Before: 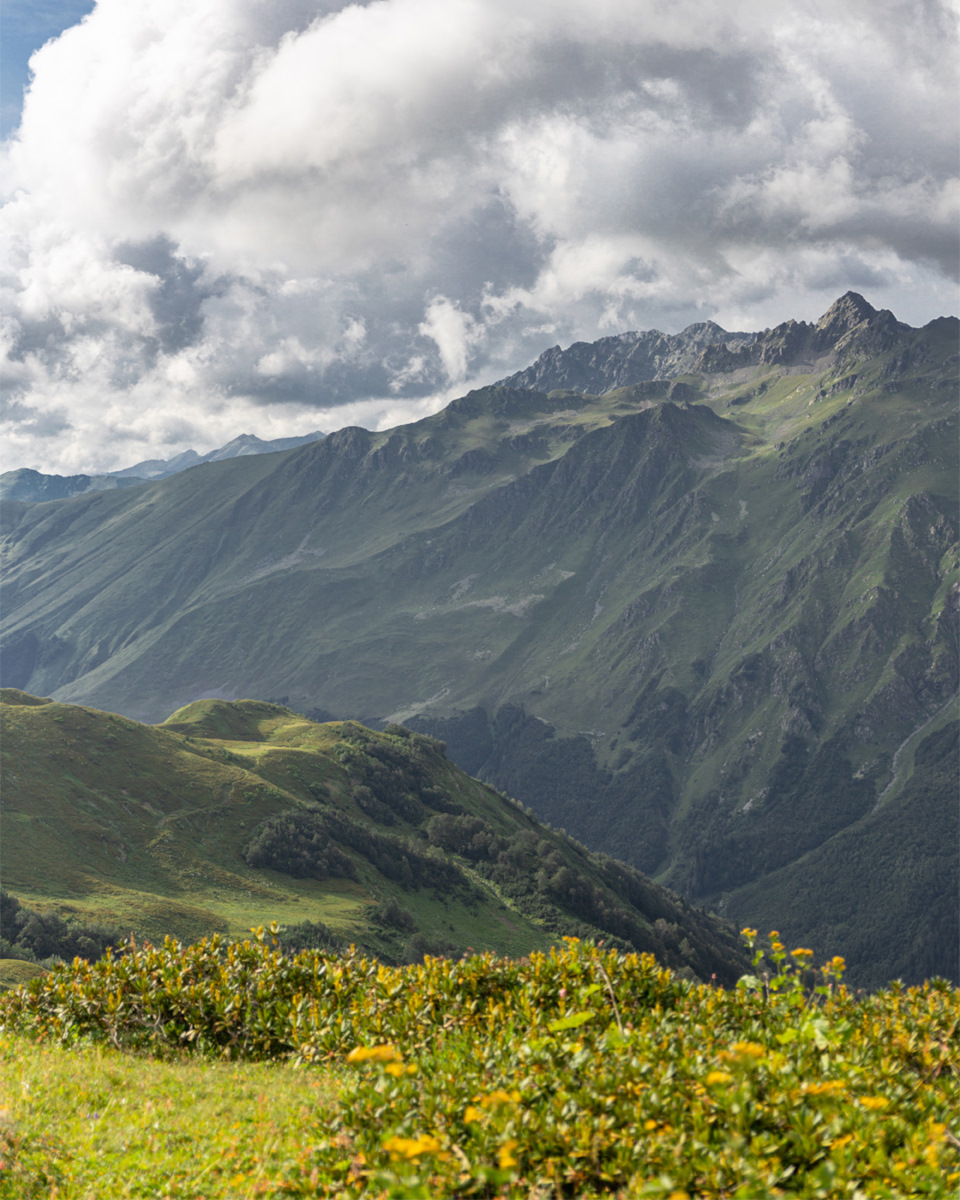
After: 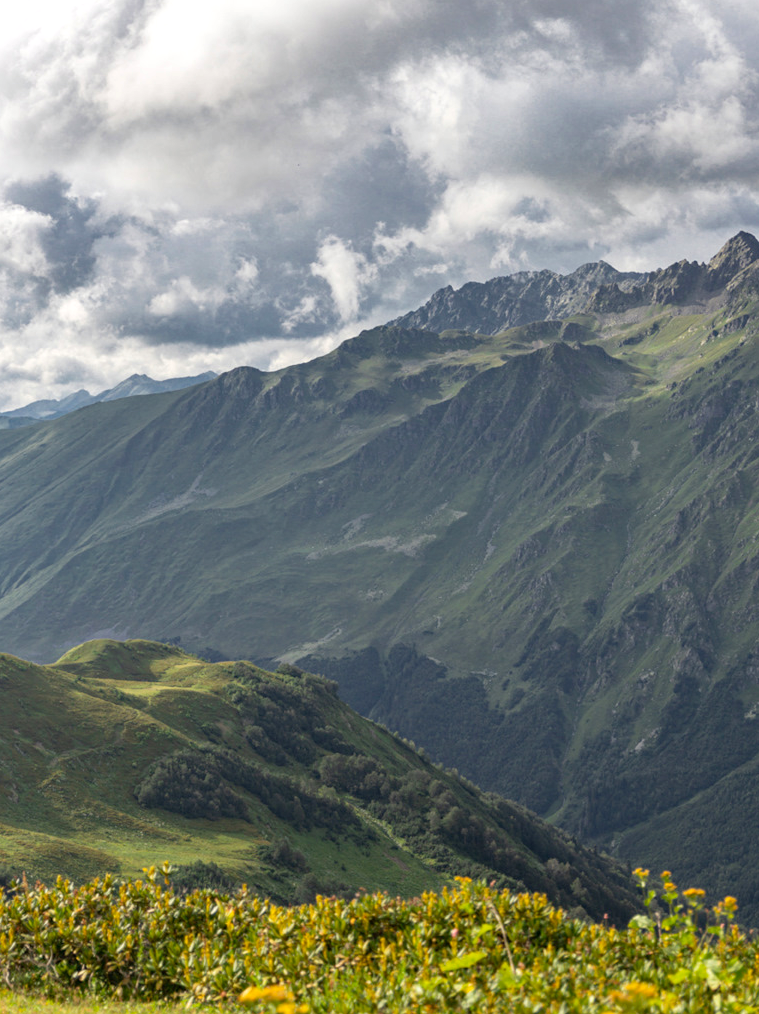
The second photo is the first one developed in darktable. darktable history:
haze removal: compatibility mode true, adaptive false
crop: left 11.34%, top 5.029%, right 9.578%, bottom 10.42%
exposure: exposure 0.127 EV, compensate exposure bias true, compensate highlight preservation false
